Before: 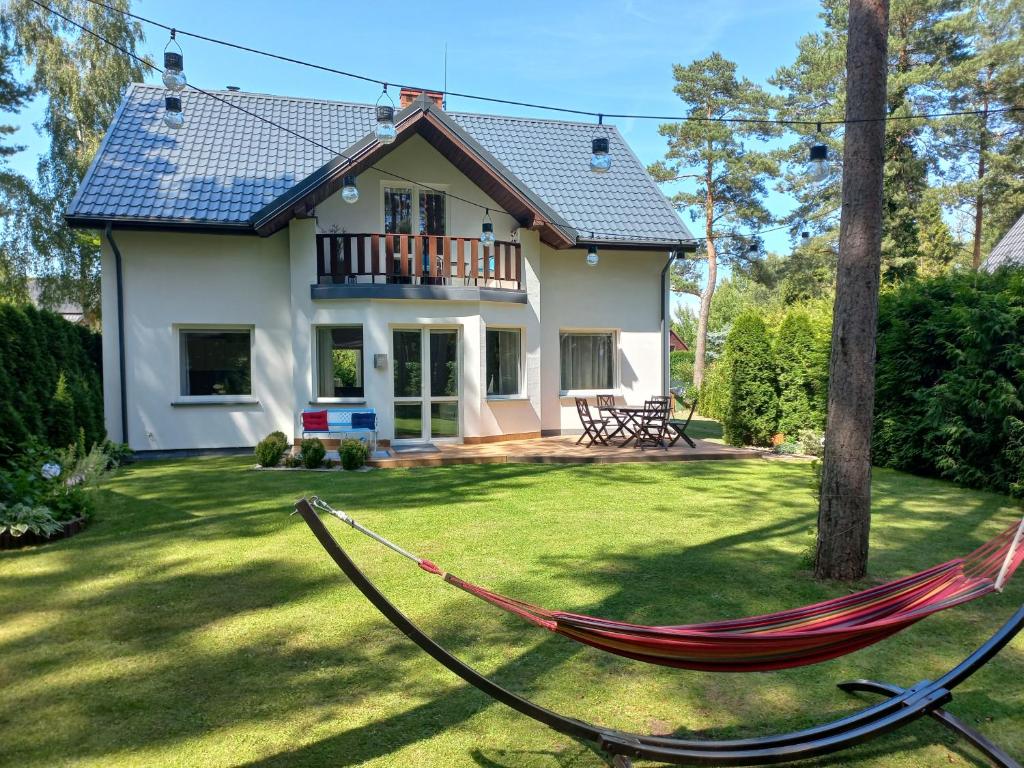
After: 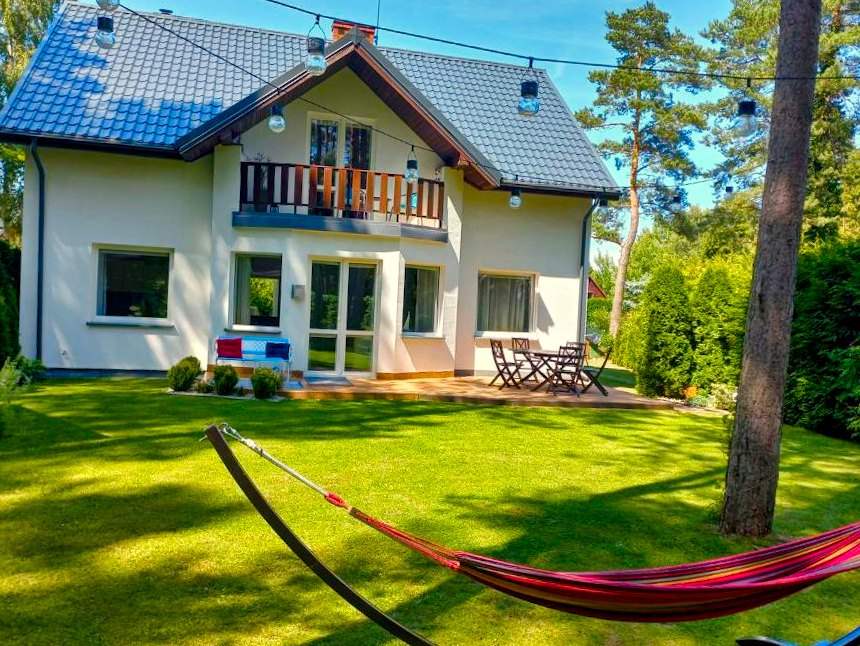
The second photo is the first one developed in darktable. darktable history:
color balance rgb: highlights gain › chroma 3.07%, highlights gain › hue 76.16°, linear chroma grading › global chroma 25.571%, perceptual saturation grading › global saturation 28.13%, perceptual saturation grading › highlights -25.203%, perceptual saturation grading › mid-tones 25.199%, perceptual saturation grading › shadows 50.222%
crop and rotate: angle -3.17°, left 5.195%, top 5.156%, right 4.707%, bottom 4.629%
shadows and highlights: white point adjustment 0.126, highlights -69.24, soften with gaussian
local contrast: highlights 102%, shadows 101%, detail 119%, midtone range 0.2
